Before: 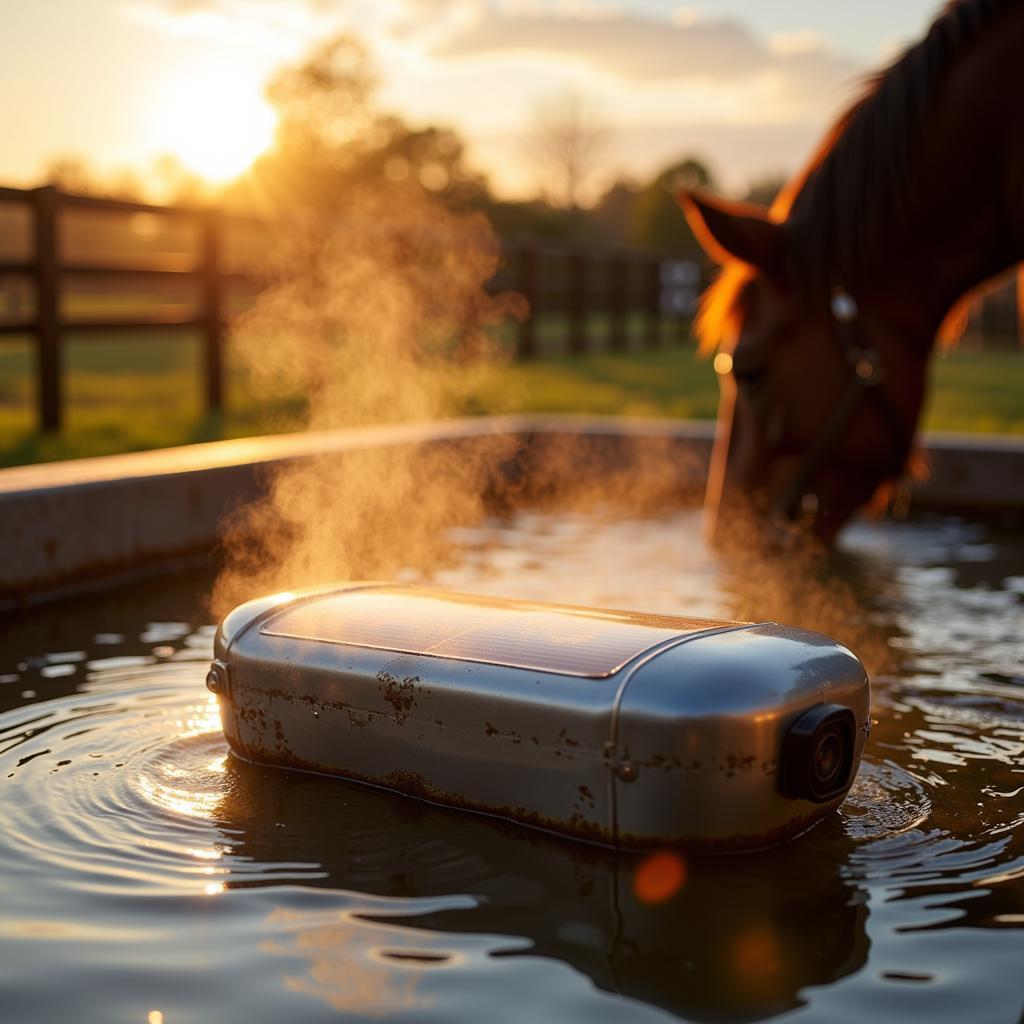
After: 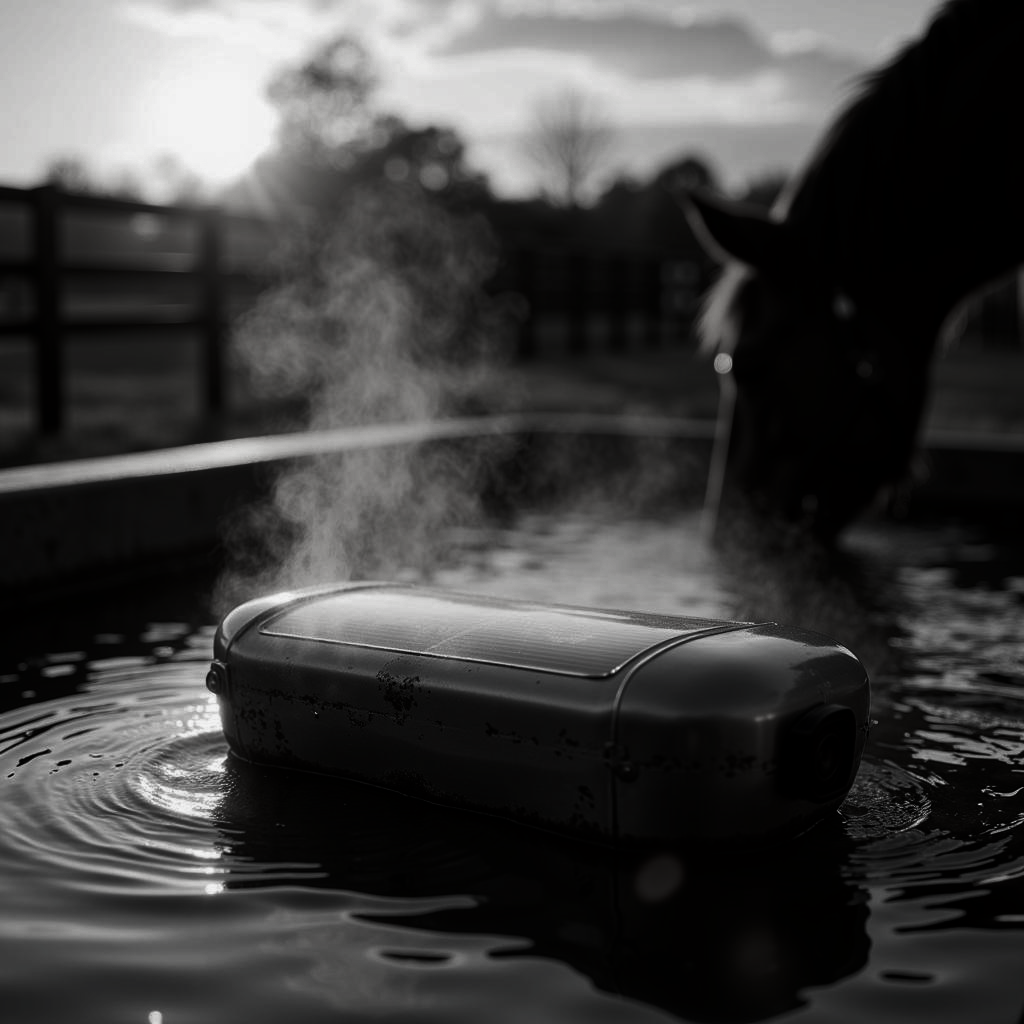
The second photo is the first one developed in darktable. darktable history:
contrast brightness saturation: contrast -0.037, brightness -0.589, saturation -0.982
